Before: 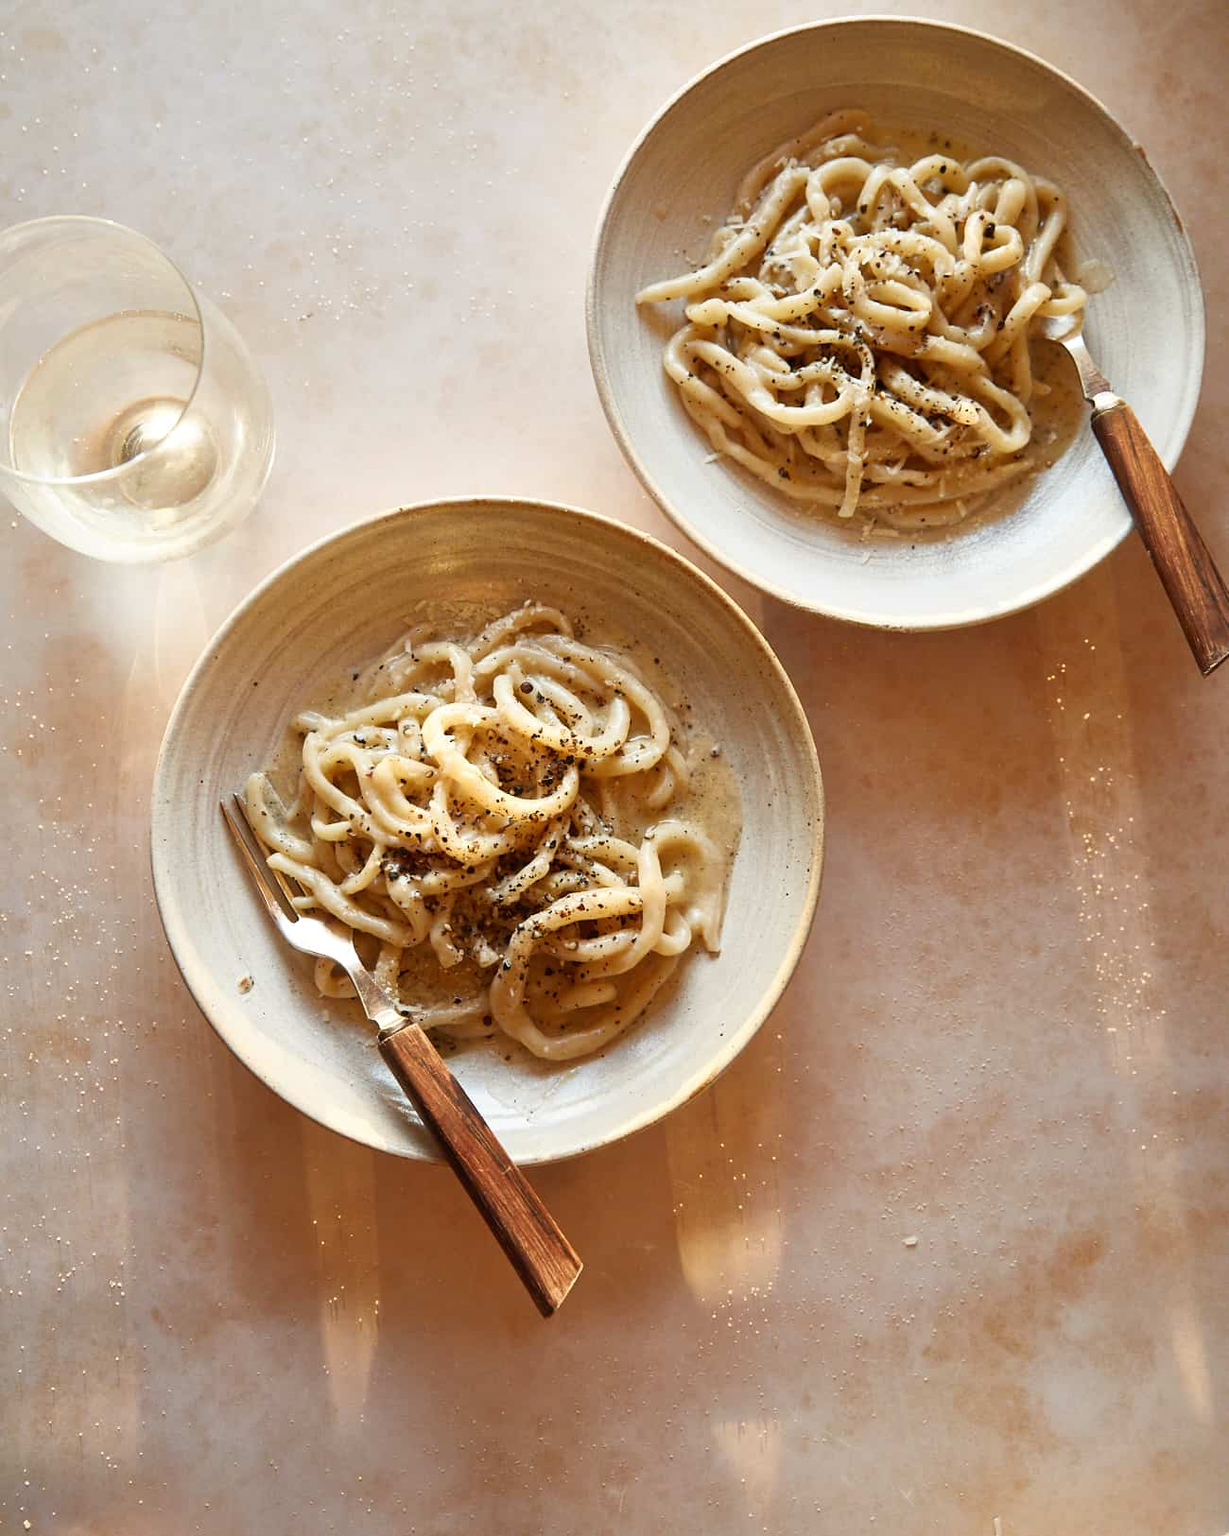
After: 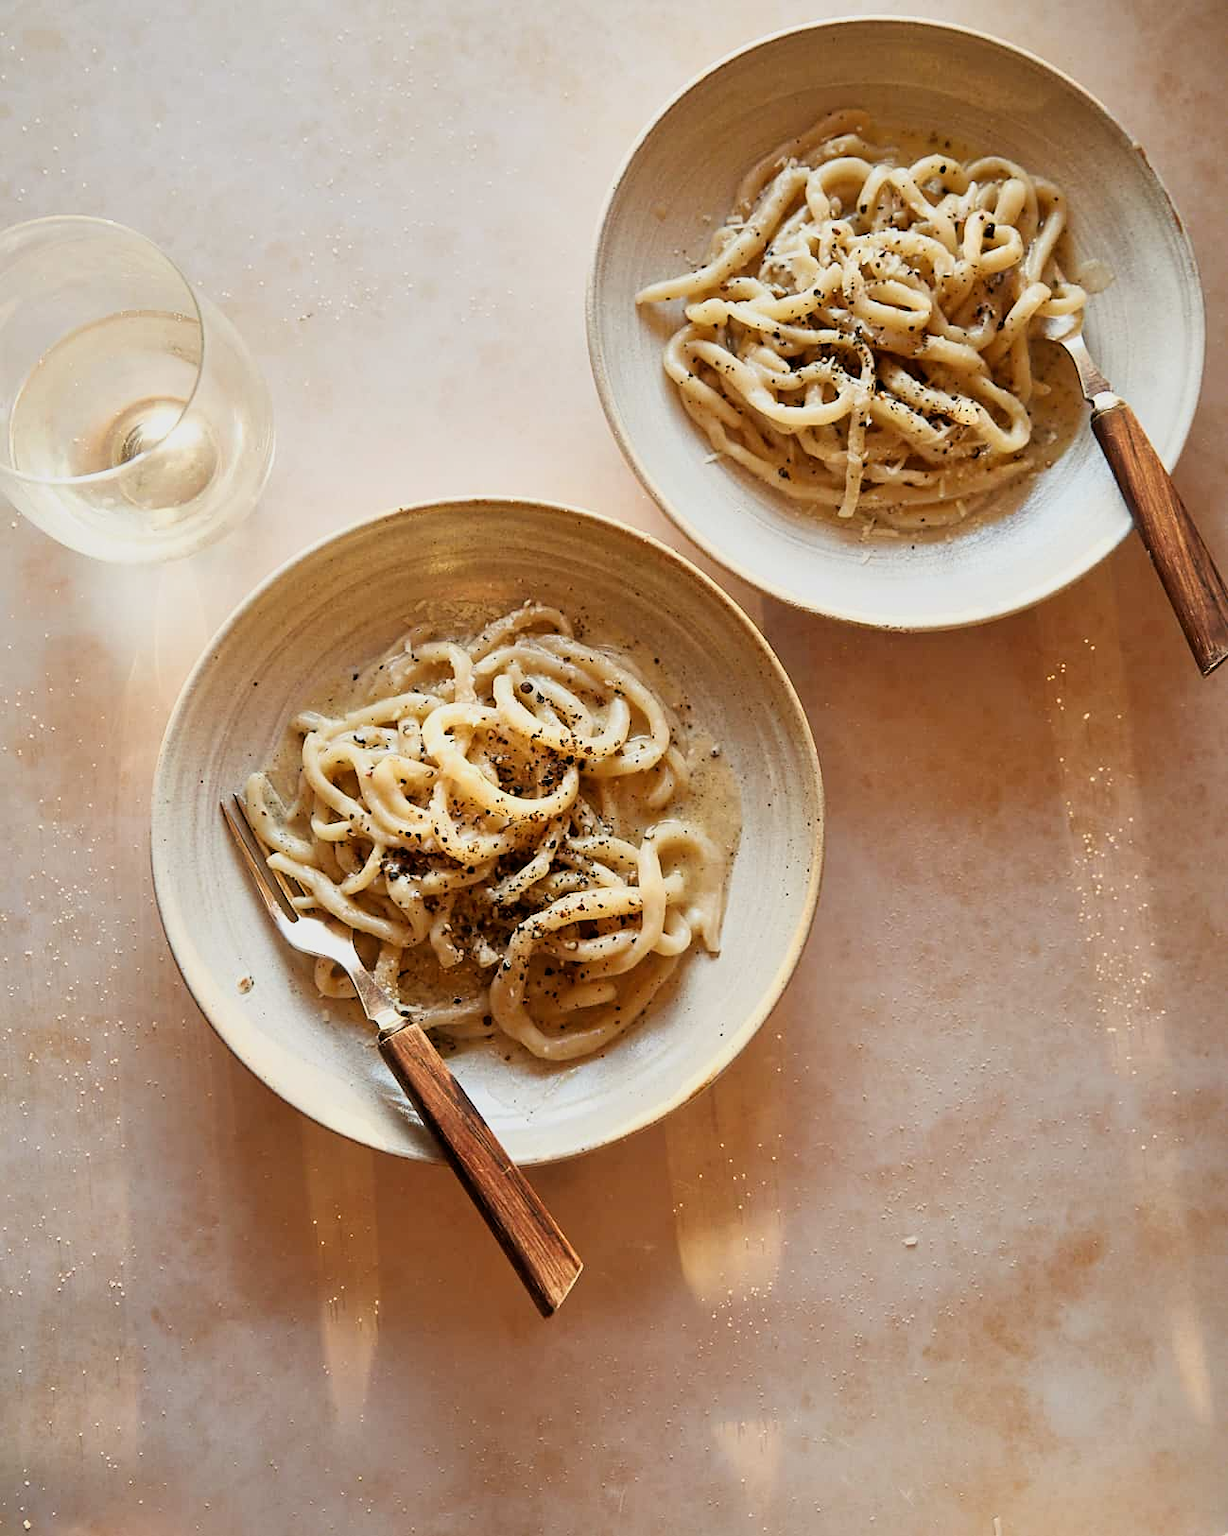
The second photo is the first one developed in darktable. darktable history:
sharpen: amount 0.206
filmic rgb: middle gray luminance 9.02%, black relative exposure -10.6 EV, white relative exposure 3.43 EV, target black luminance 0%, hardness 5.99, latitude 59.68%, contrast 1.092, highlights saturation mix 4.33%, shadows ↔ highlights balance 29.47%, color science v6 (2022)
